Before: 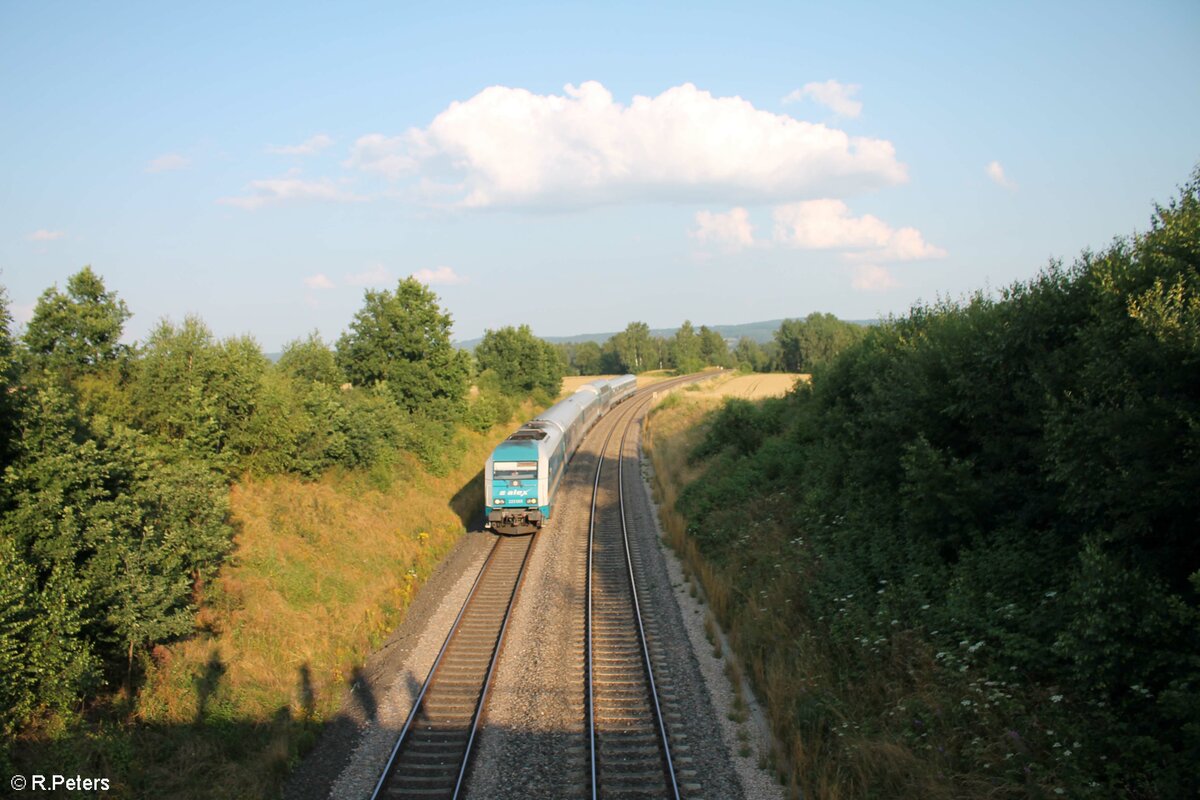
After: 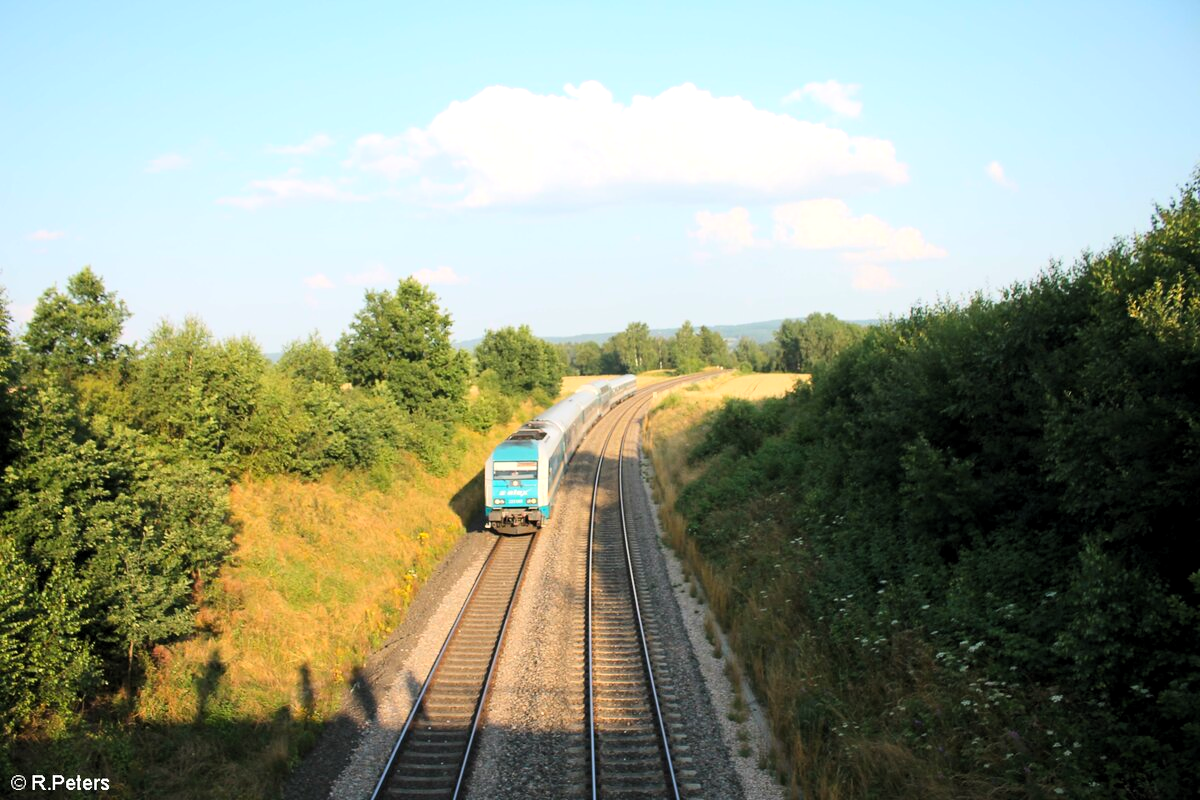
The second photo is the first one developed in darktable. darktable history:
contrast brightness saturation: contrast 0.2, brightness 0.16, saturation 0.22
levels: levels [0.031, 0.5, 0.969]
